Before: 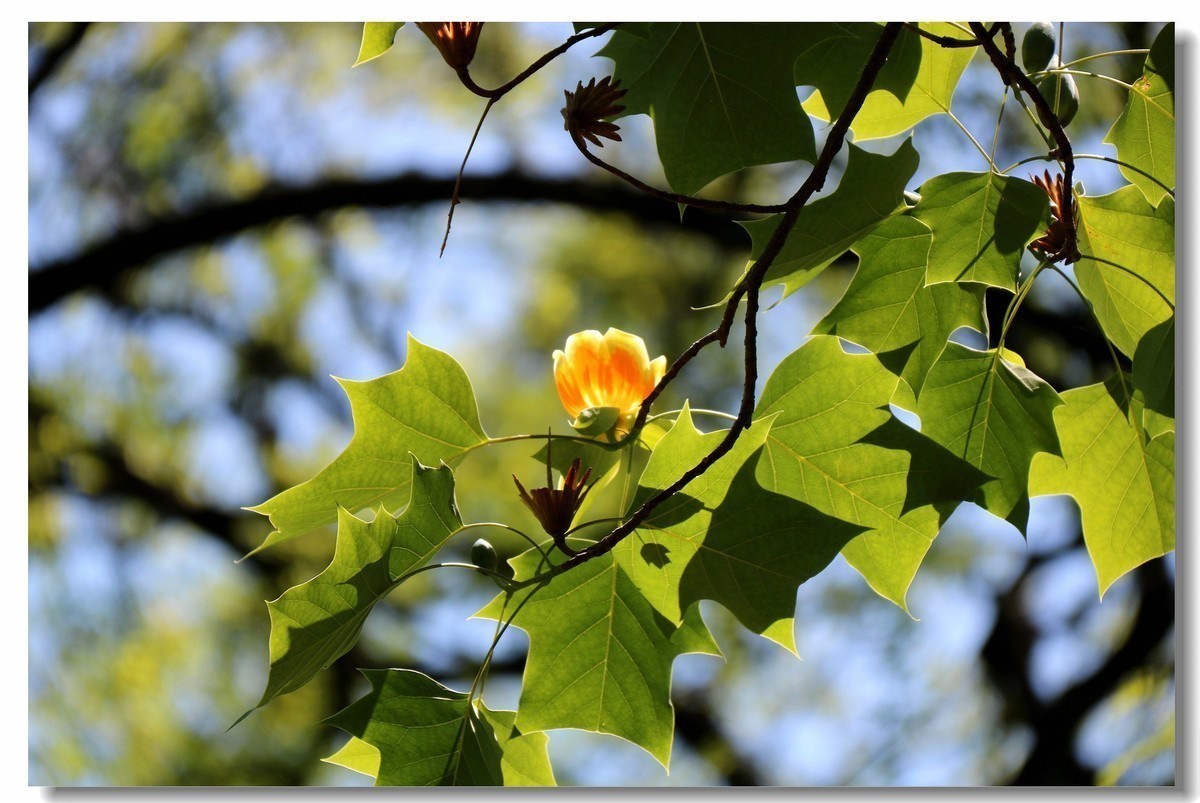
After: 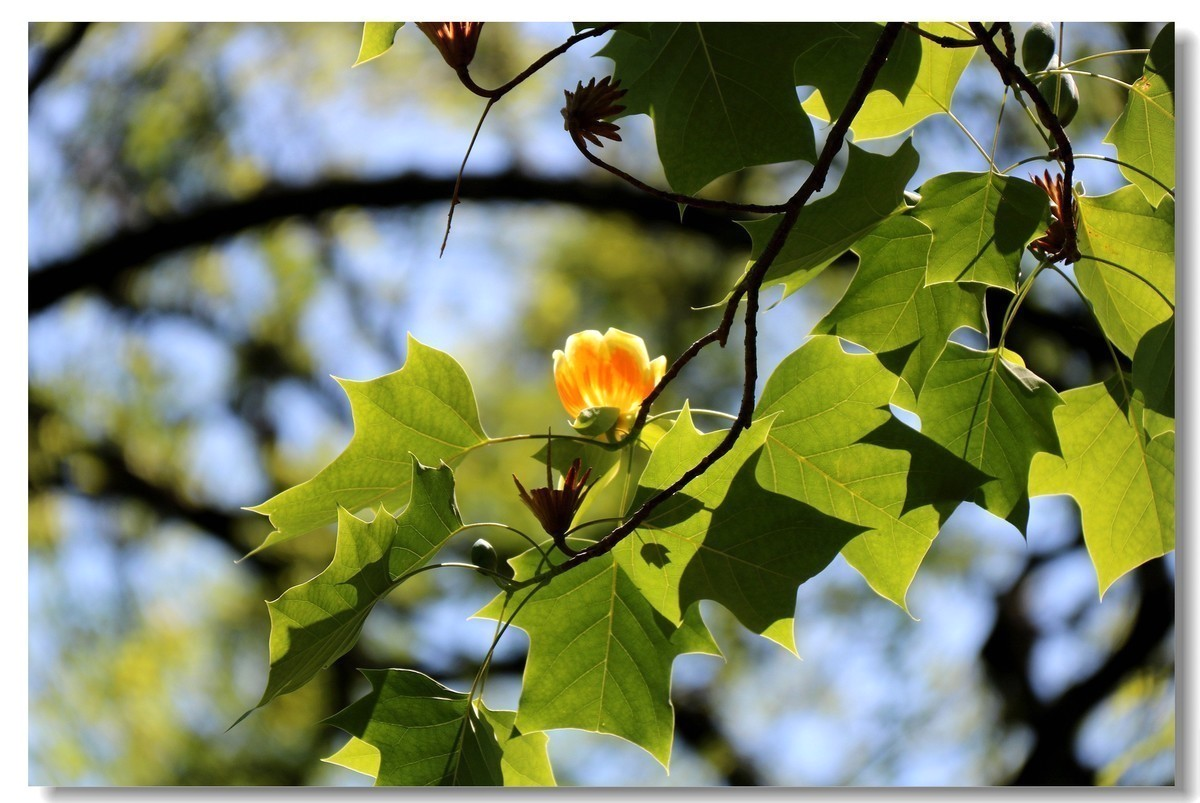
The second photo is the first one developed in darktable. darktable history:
shadows and highlights: radius 93.63, shadows -14.63, white point adjustment 0.297, highlights 33.06, compress 48.36%, soften with gaussian
tone equalizer: on, module defaults
